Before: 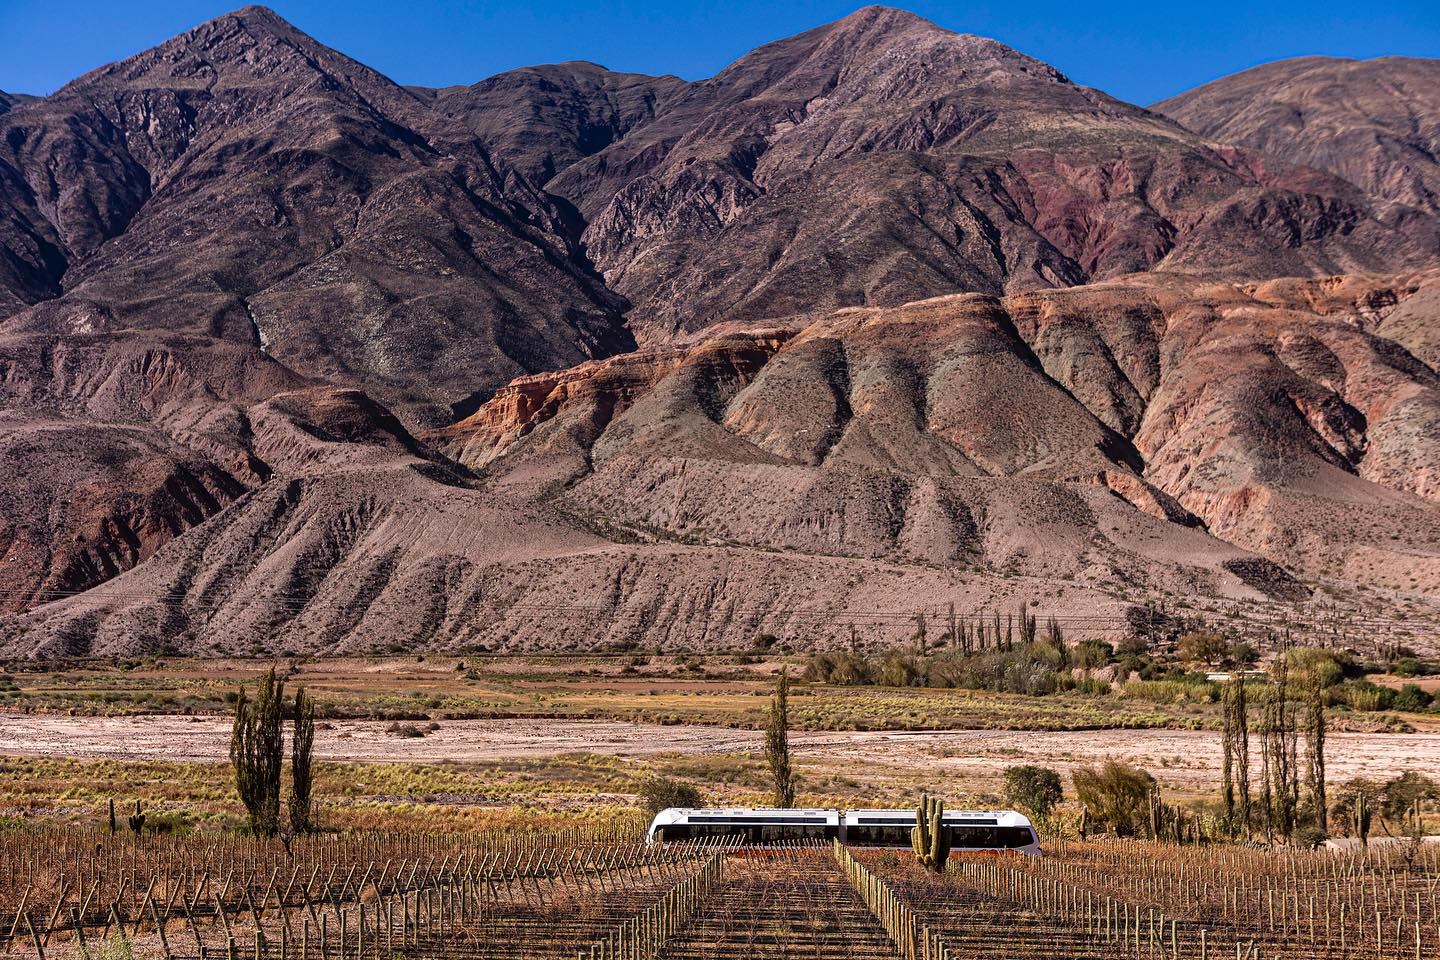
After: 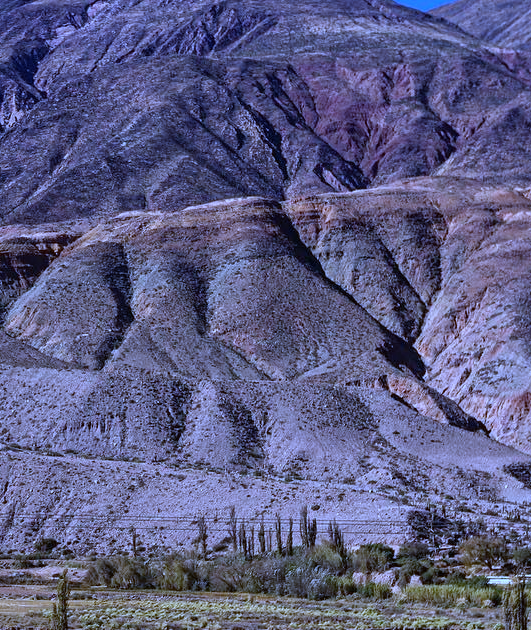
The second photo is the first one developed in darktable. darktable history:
crop and rotate: left 49.936%, top 10.094%, right 13.136%, bottom 24.256%
white balance: red 0.766, blue 1.537
